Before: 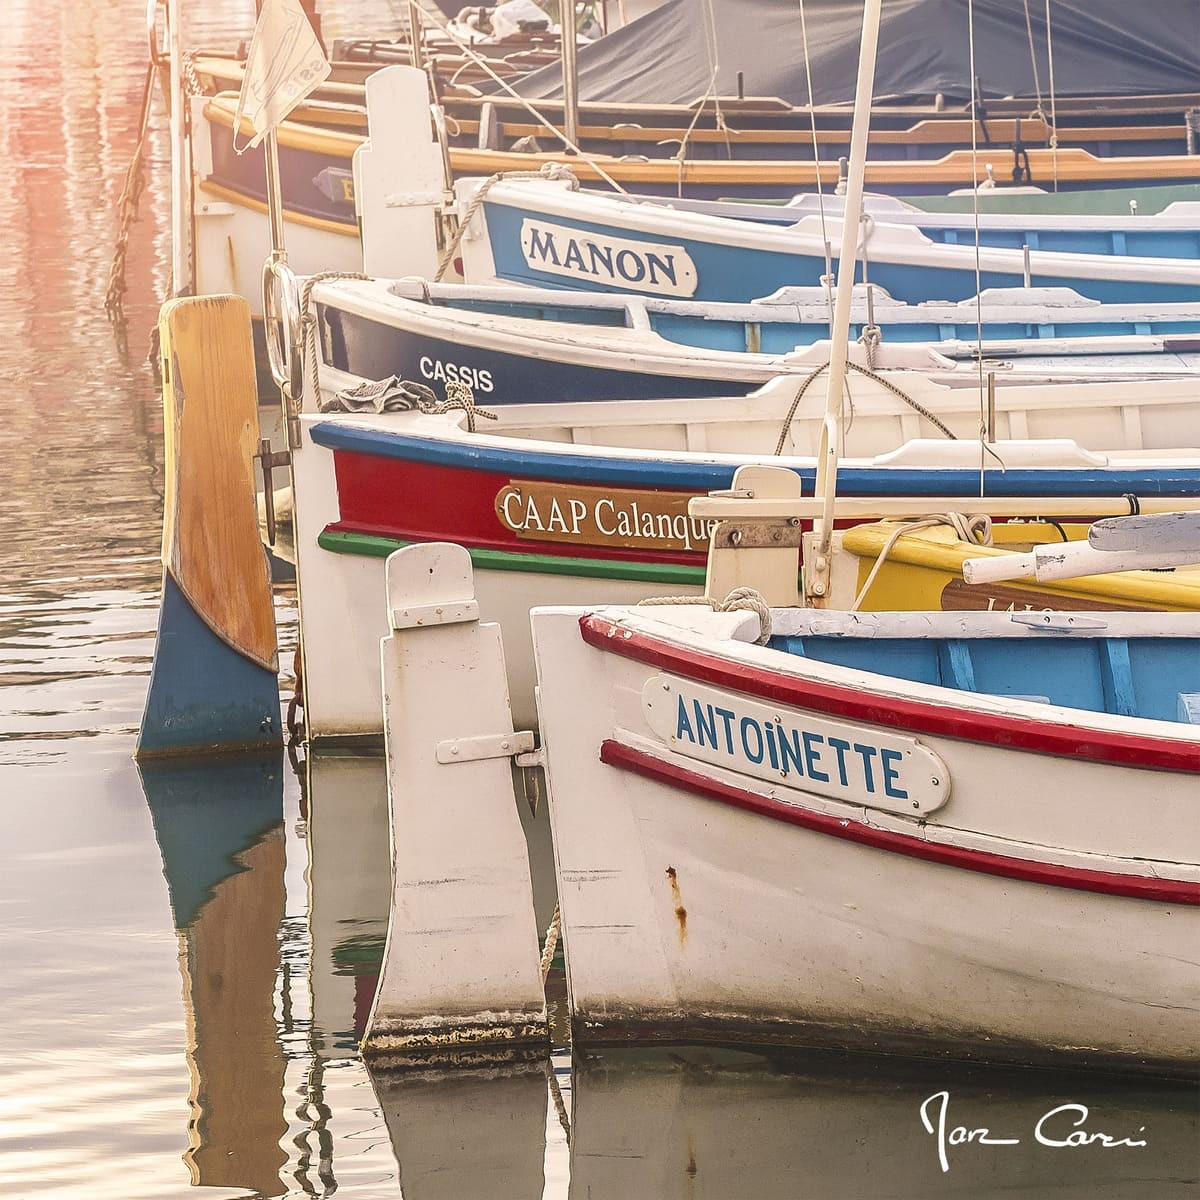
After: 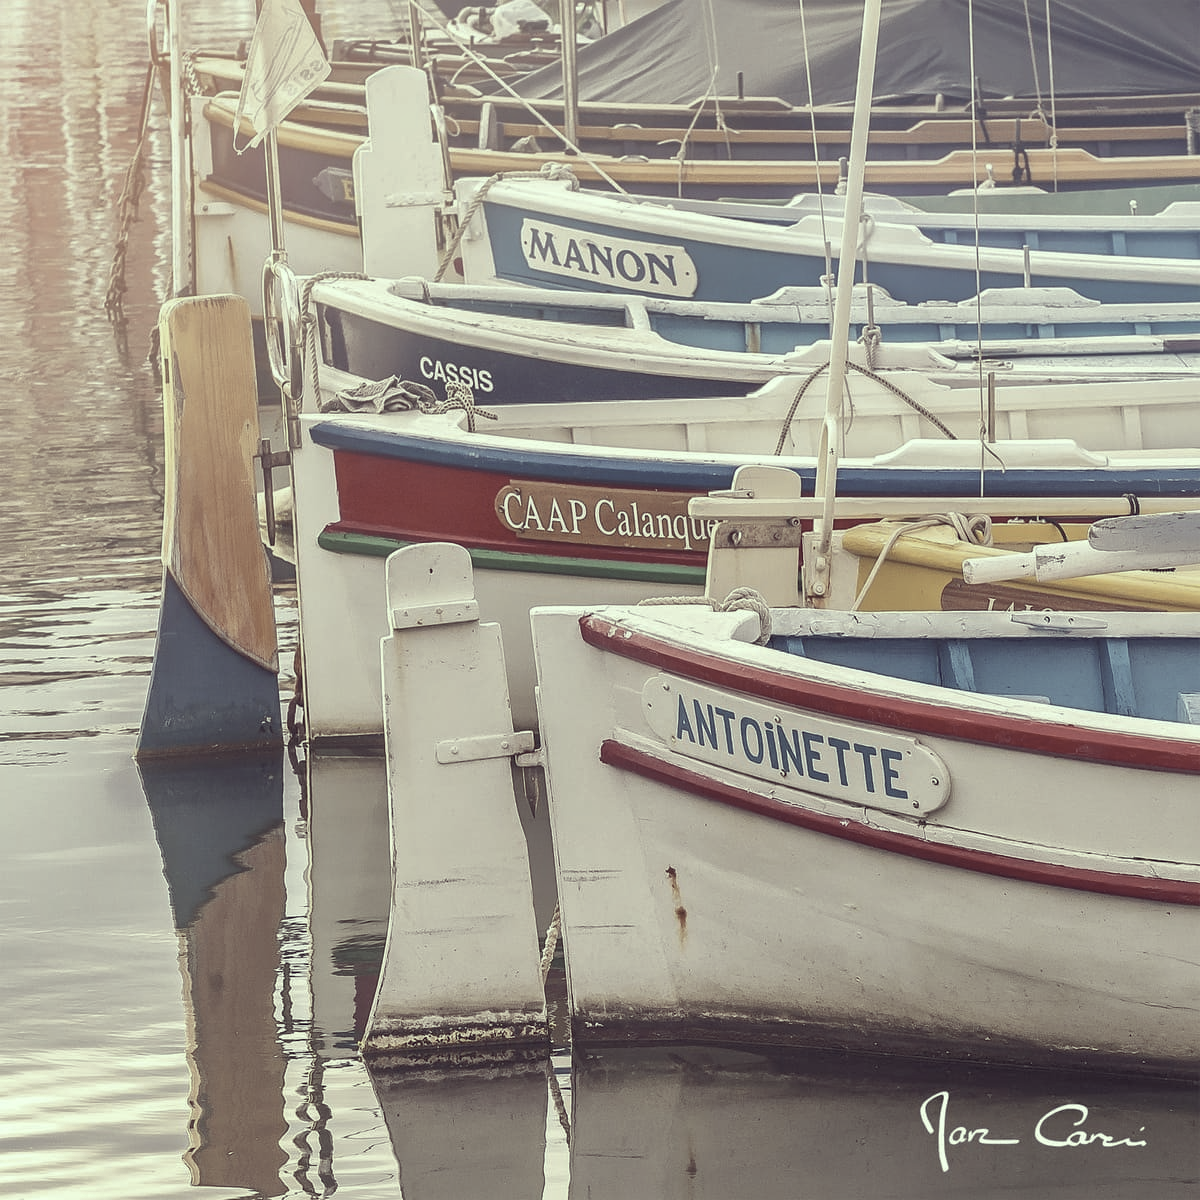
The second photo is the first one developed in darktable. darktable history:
exposure: compensate highlight preservation false
color correction: highlights a* -20.17, highlights b* 20.27, shadows a* 20.03, shadows b* -20.46, saturation 0.43
shadows and highlights: on, module defaults
